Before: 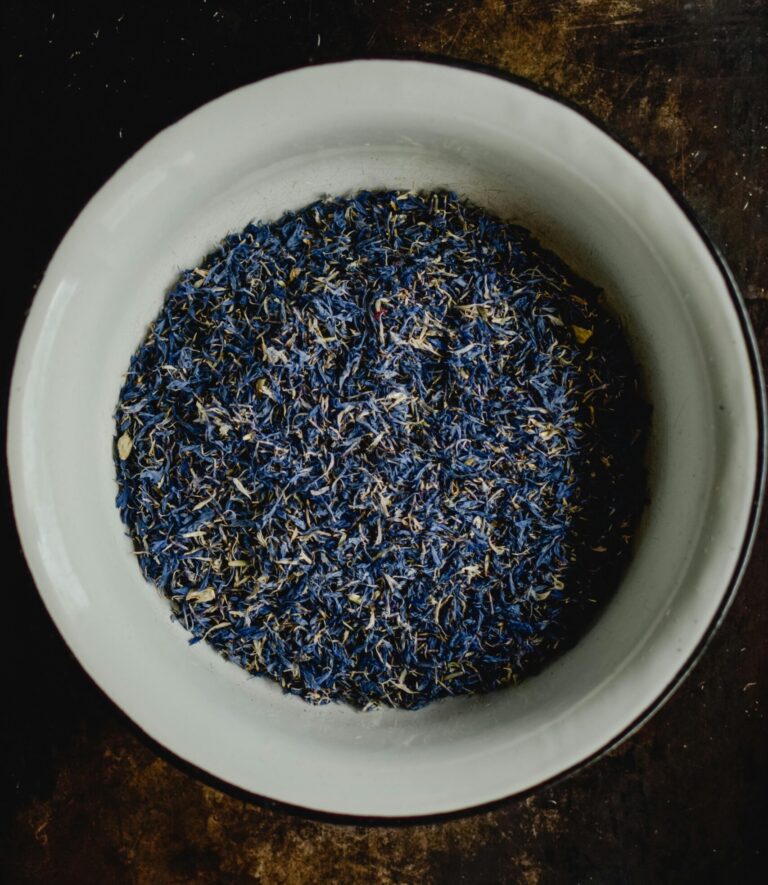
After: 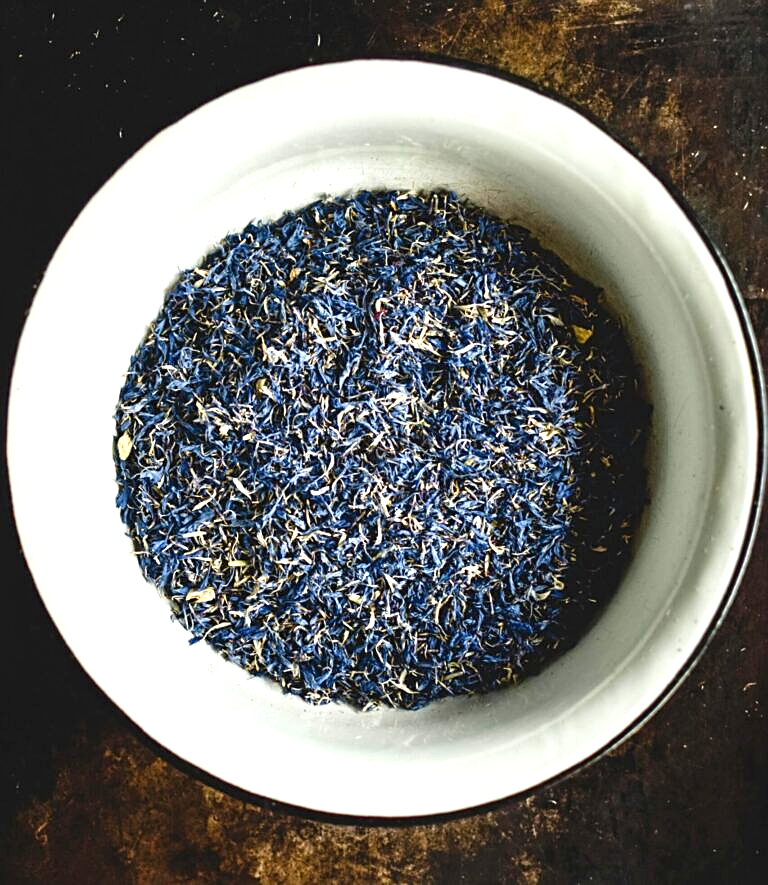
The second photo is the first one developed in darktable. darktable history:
sharpen: on, module defaults
exposure: black level correction 0, exposure 1.379 EV, compensate exposure bias true, compensate highlight preservation false
